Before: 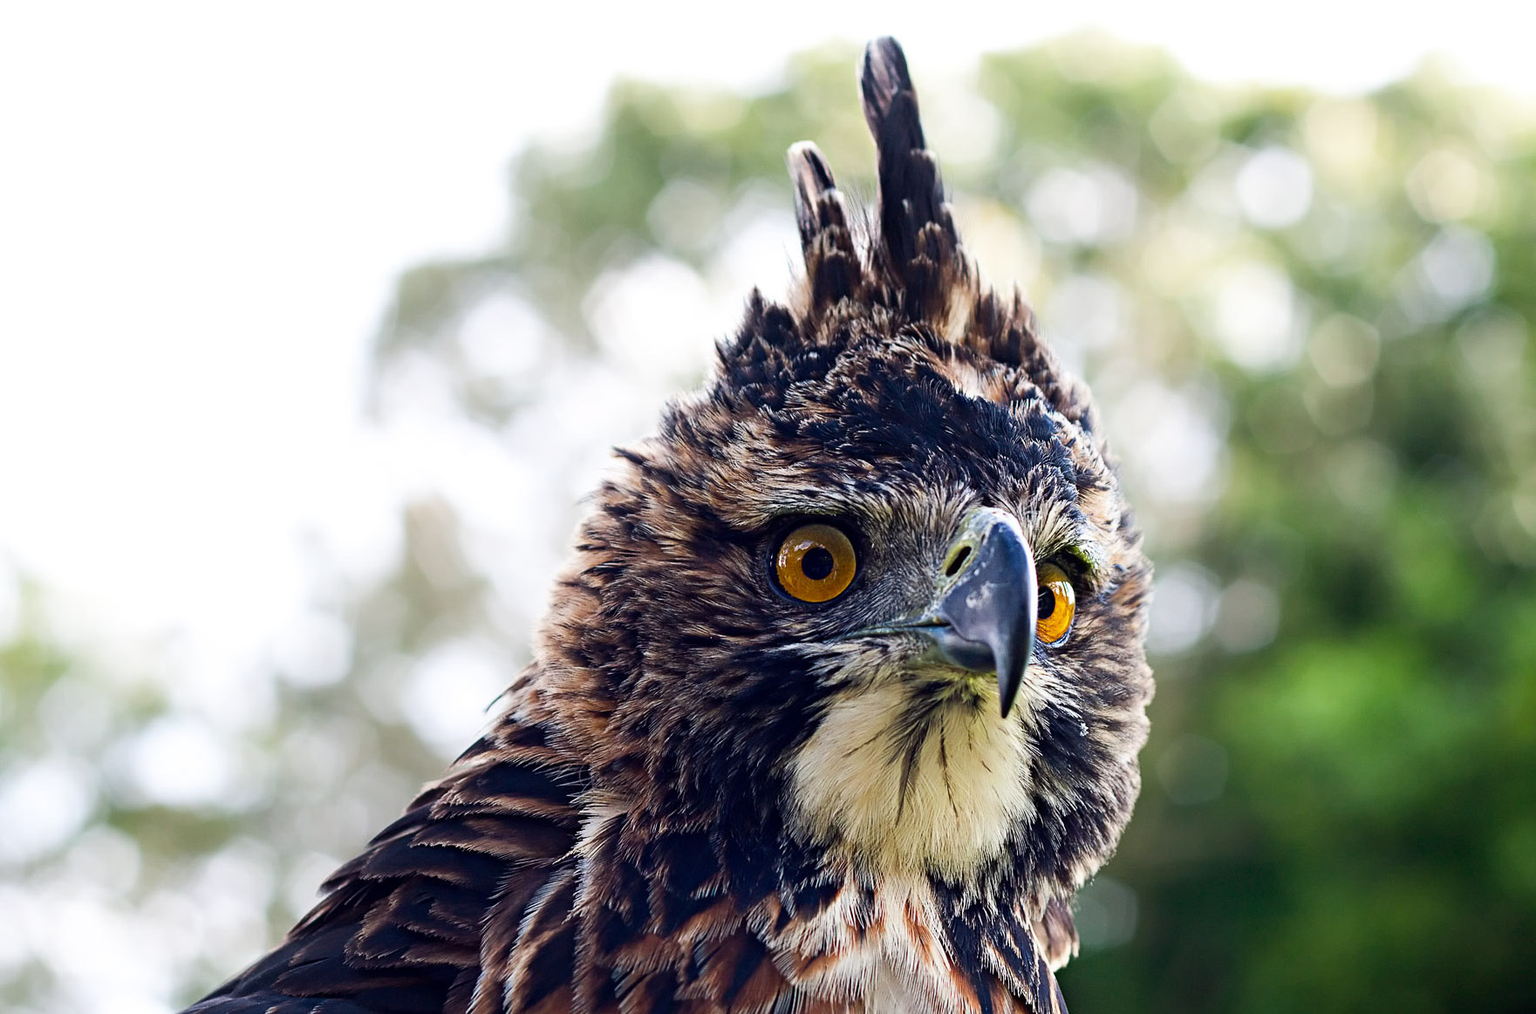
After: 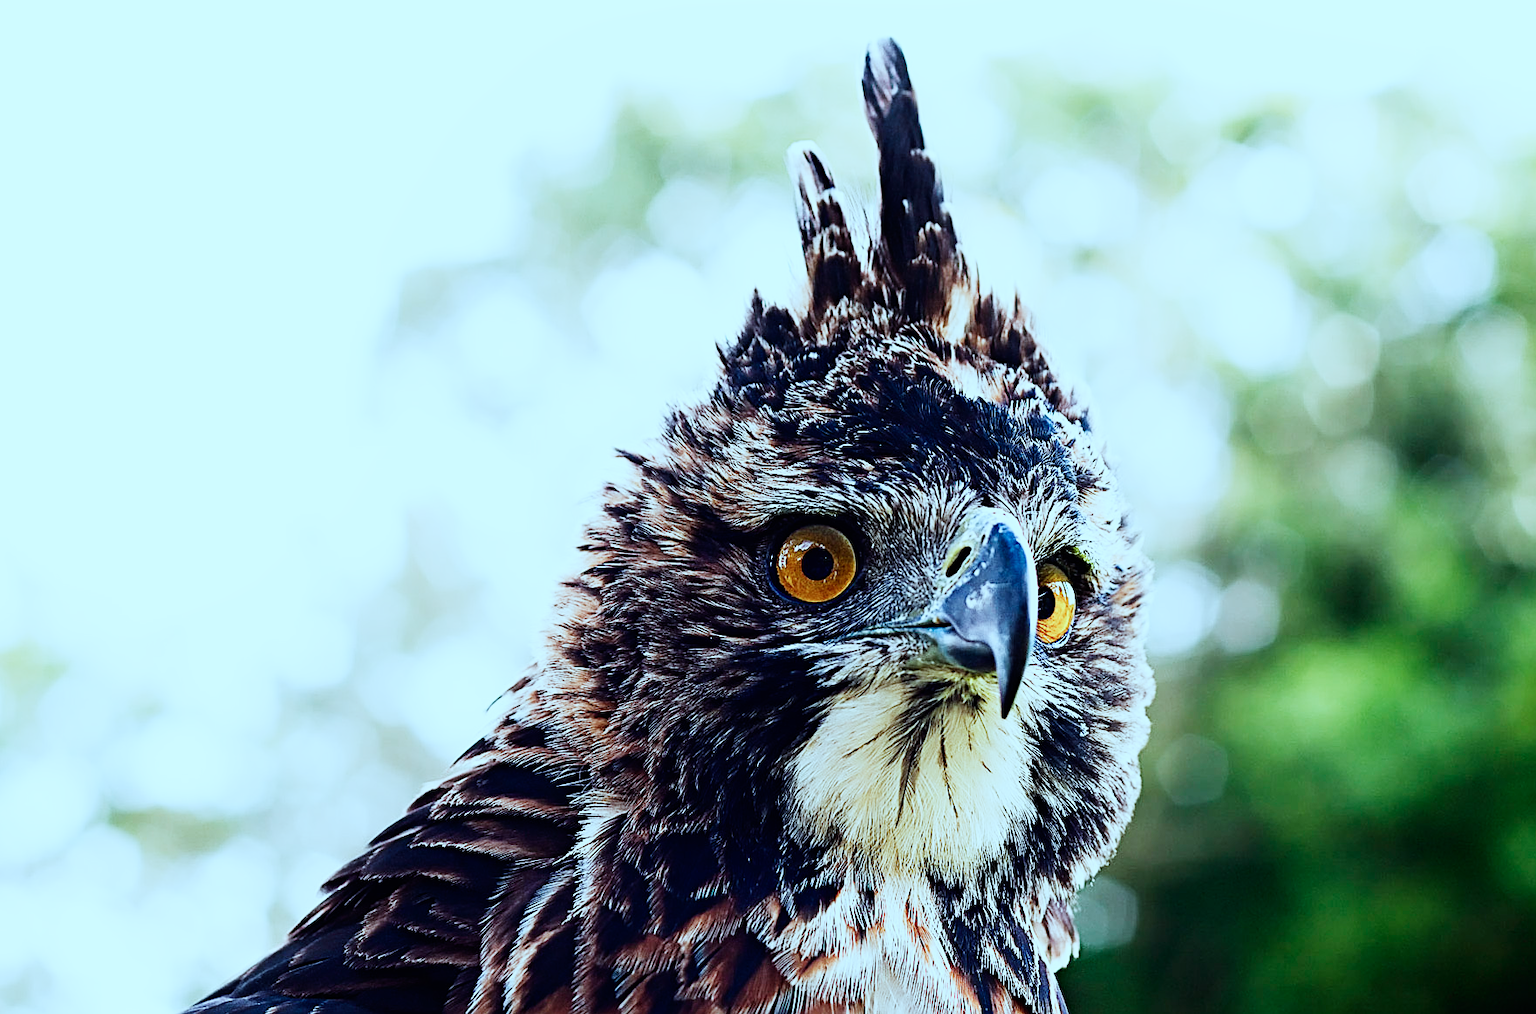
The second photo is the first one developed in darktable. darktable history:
exposure: black level correction -0.002, exposure 0.708 EV, compensate exposure bias true, compensate highlight preservation false
shadows and highlights: shadows -30, highlights 30
sharpen: on, module defaults
sigmoid: contrast 1.7, skew -0.2, preserve hue 0%, red attenuation 0.1, red rotation 0.035, green attenuation 0.1, green rotation -0.017, blue attenuation 0.15, blue rotation -0.052, base primaries Rec2020
color correction: highlights a* -11.71, highlights b* -15.58
